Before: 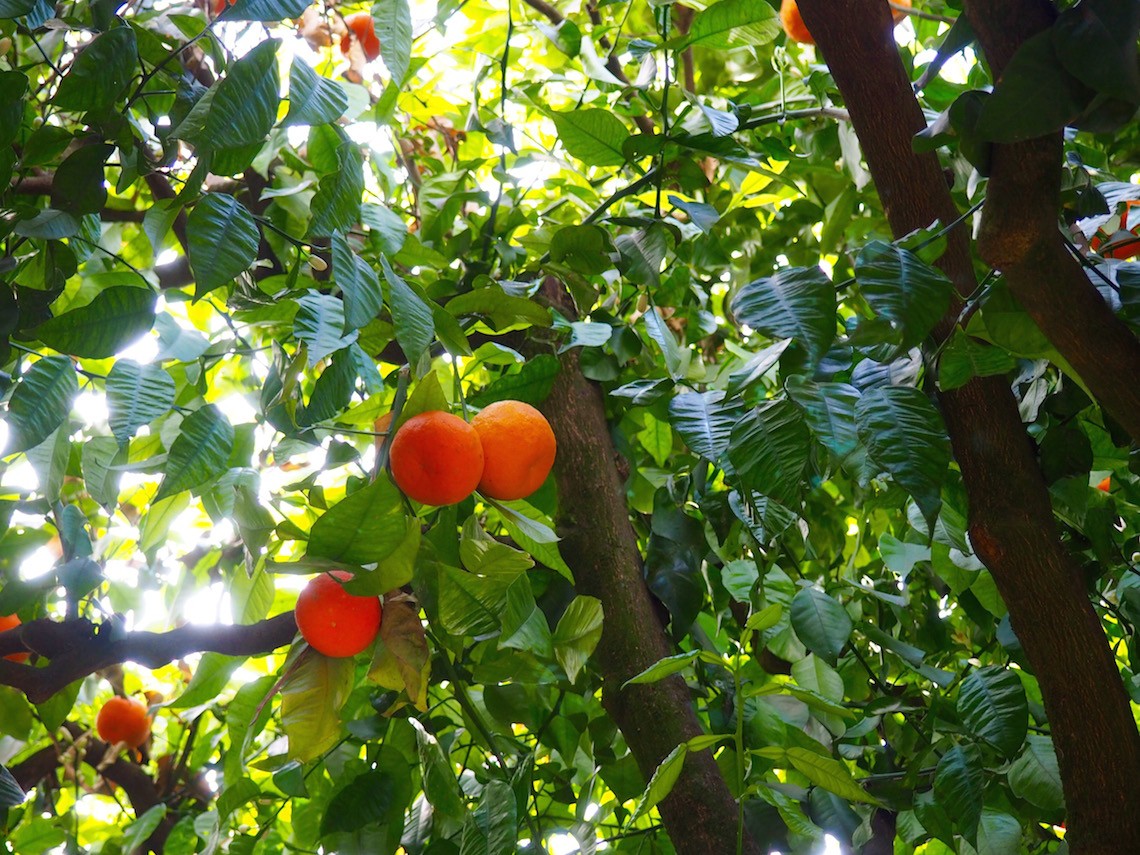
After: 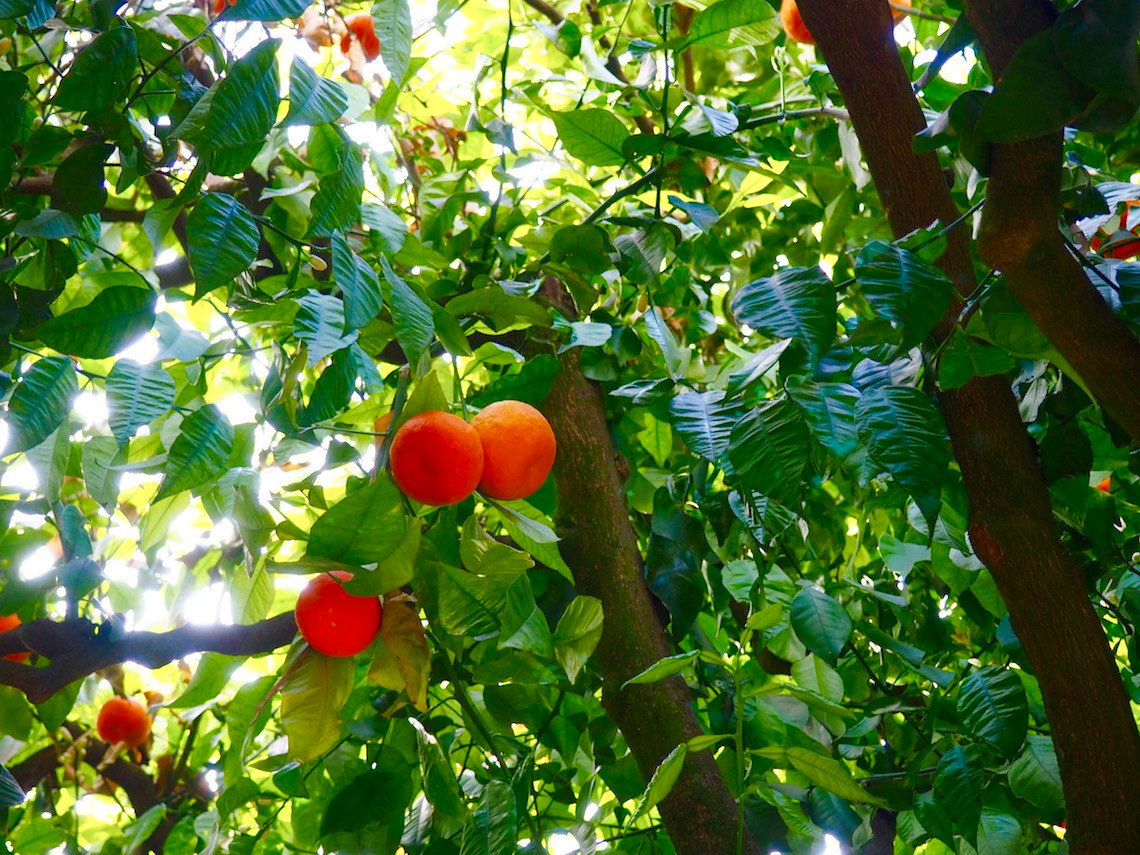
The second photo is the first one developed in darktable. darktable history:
velvia: strength 32.32%, mid-tones bias 0.205
color balance rgb: shadows lift › luminance -7.892%, shadows lift › chroma 2.289%, shadows lift › hue 163.16°, perceptual saturation grading › global saturation 0.375%, perceptual saturation grading › highlights -32.396%, perceptual saturation grading › mid-tones 5.487%, perceptual saturation grading › shadows 18.602%
